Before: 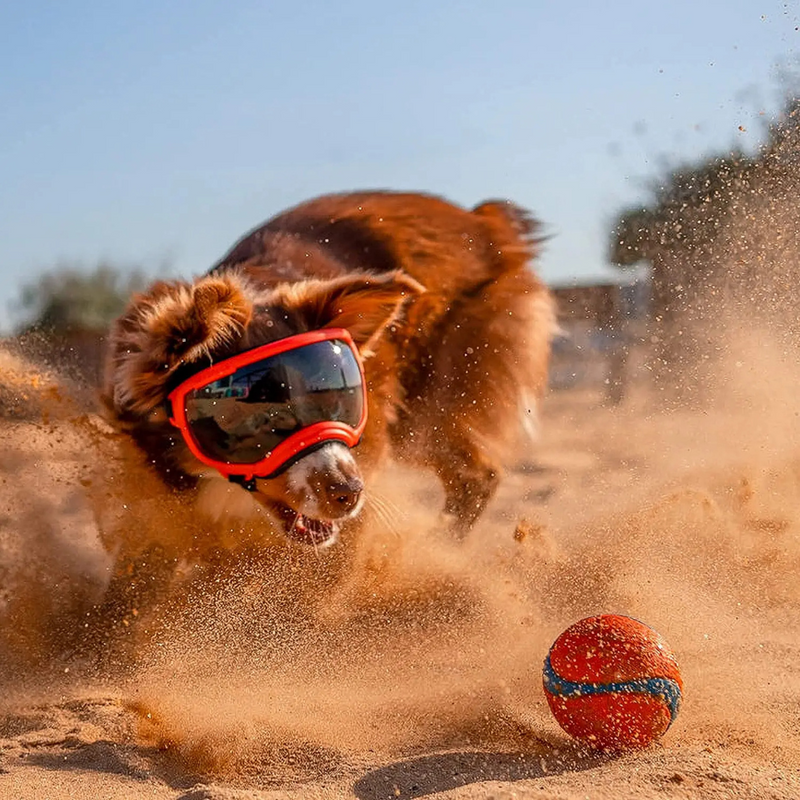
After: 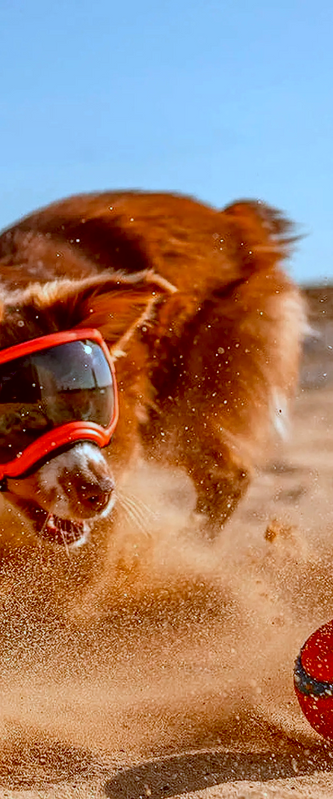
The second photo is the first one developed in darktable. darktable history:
crop: left 31.229%, right 27.105%
color correction: highlights a* -14.62, highlights b* -16.22, shadows a* 10.12, shadows b* 29.4
white balance: red 1.004, blue 1.096
exposure: black level correction 0.009, compensate highlight preservation false
shadows and highlights: shadows 20.91, highlights -35.45, soften with gaussian
